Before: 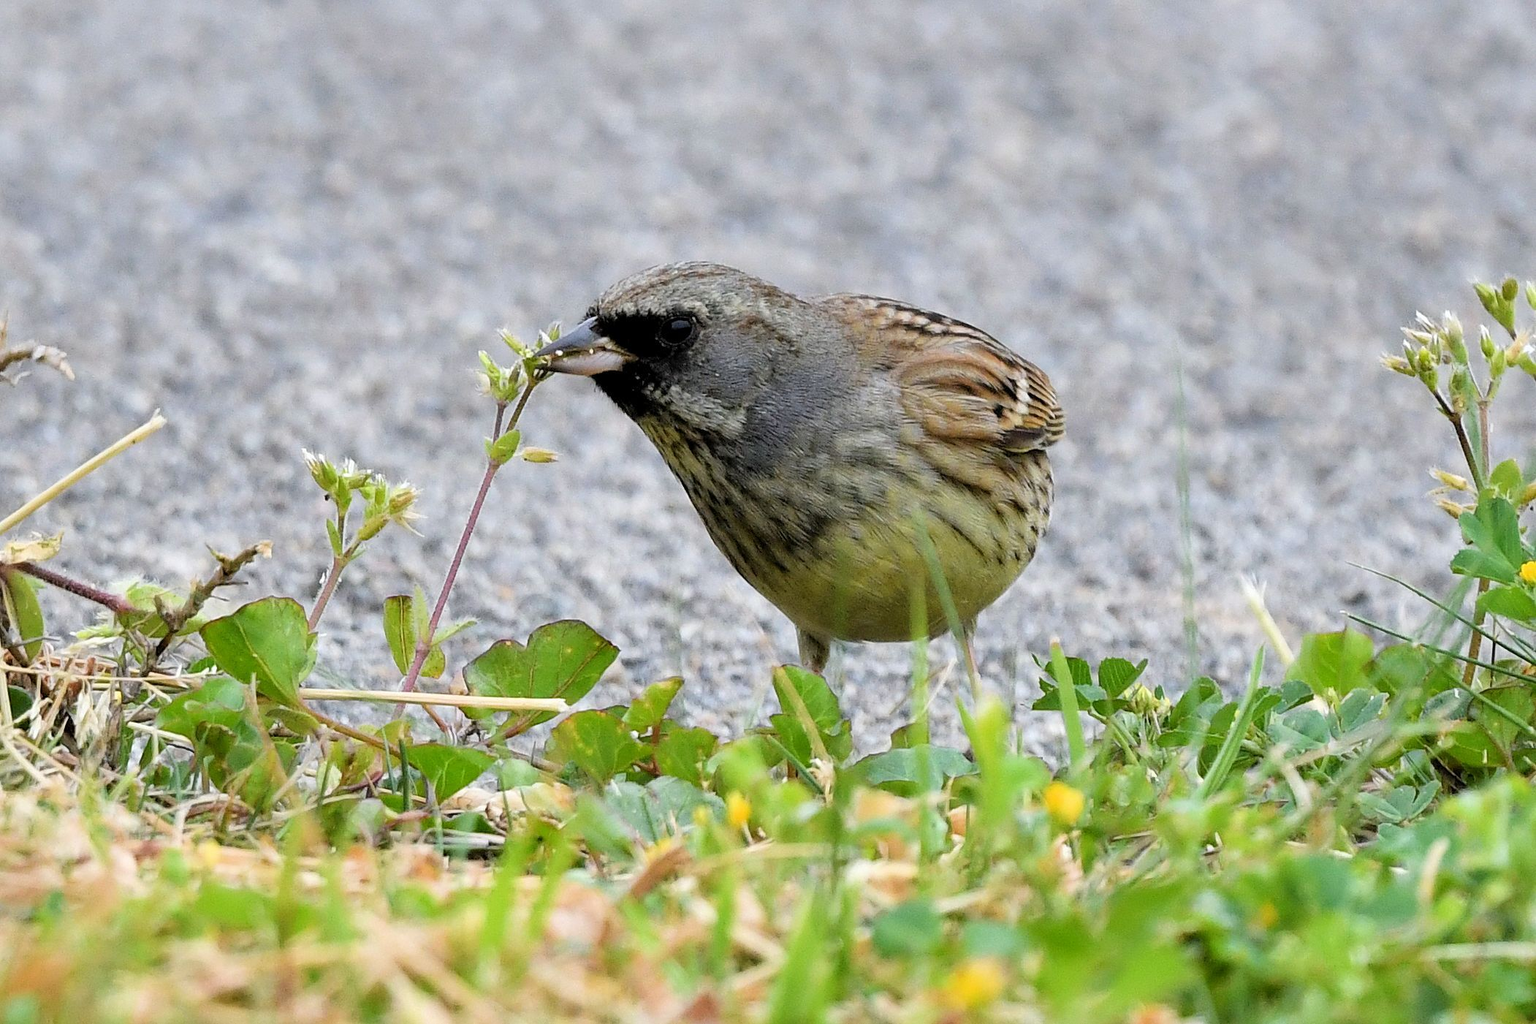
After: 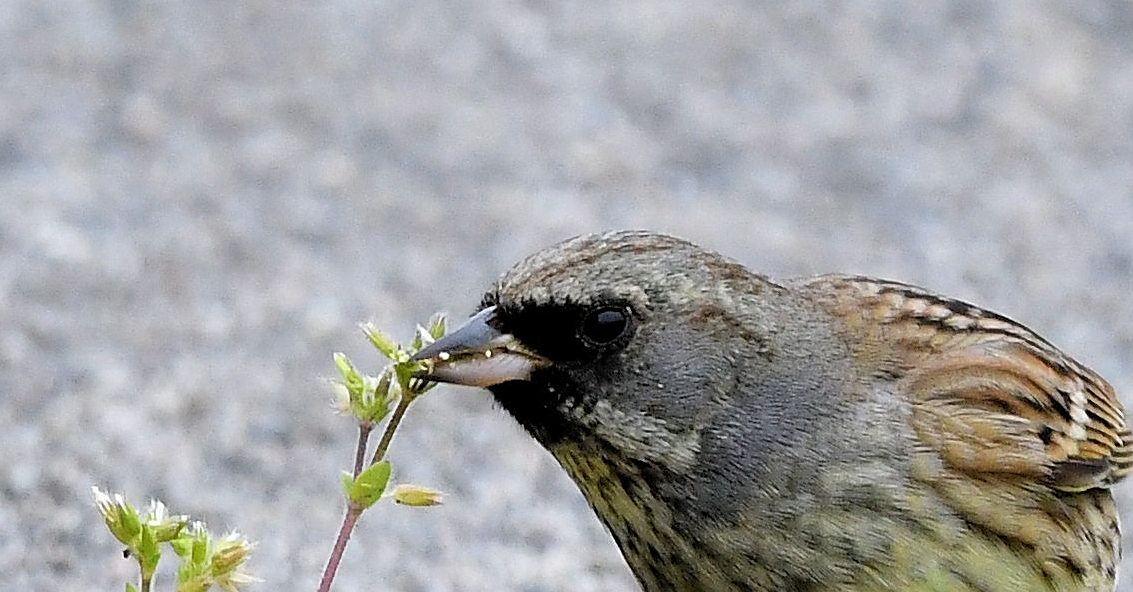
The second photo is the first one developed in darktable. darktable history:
crop: left 15.306%, top 9.065%, right 30.789%, bottom 48.638%
sharpen: radius 1.864, amount 0.398, threshold 1.271
